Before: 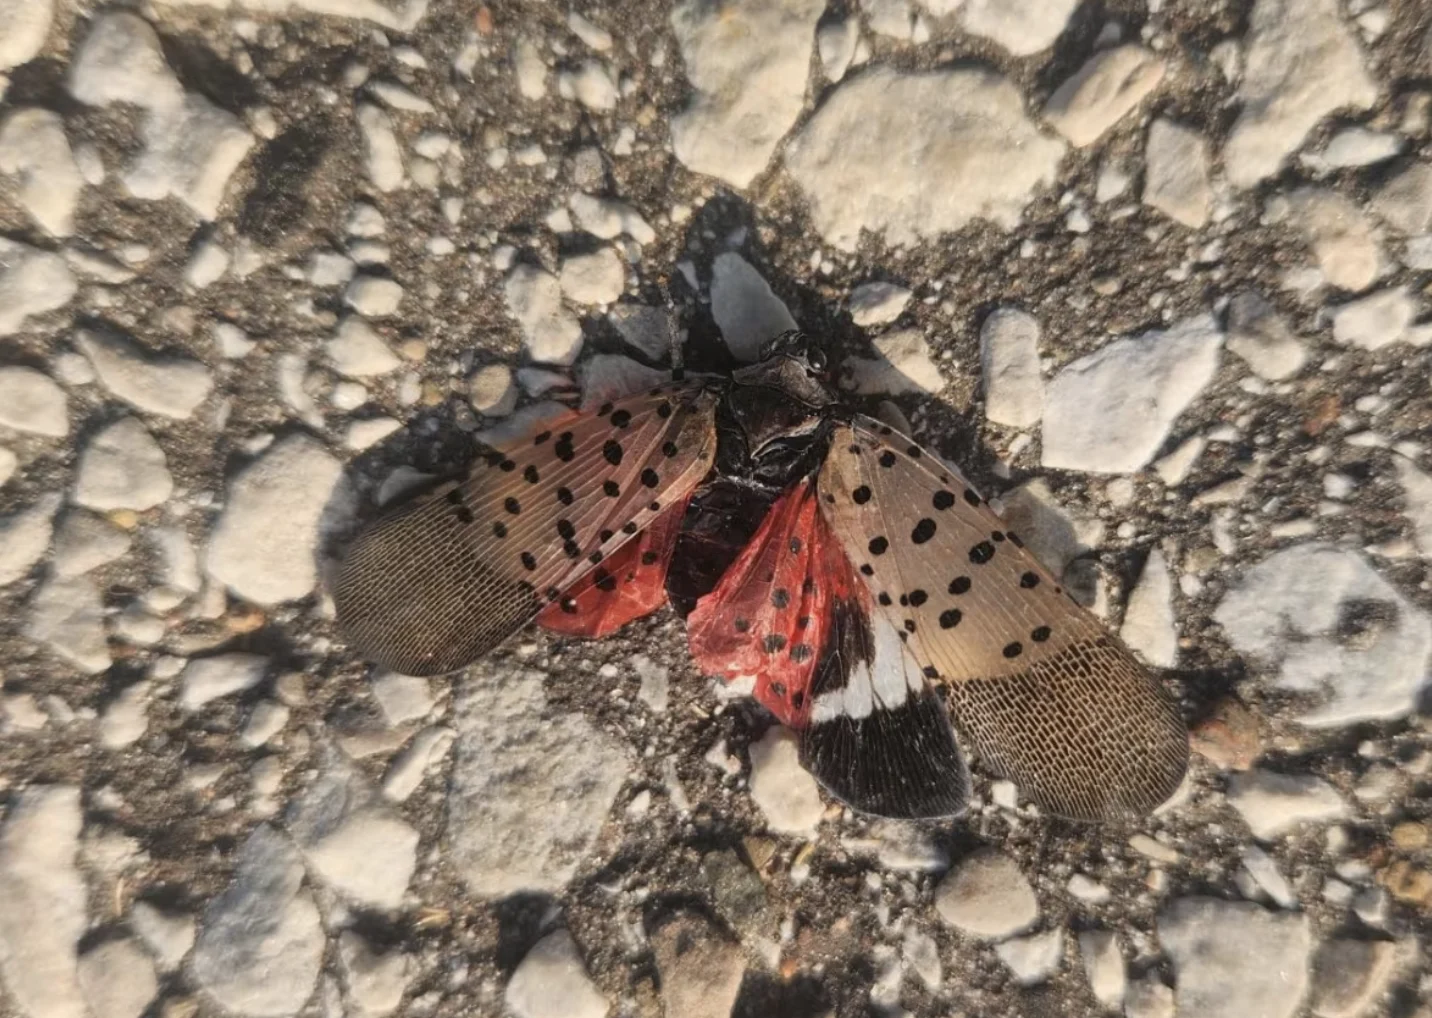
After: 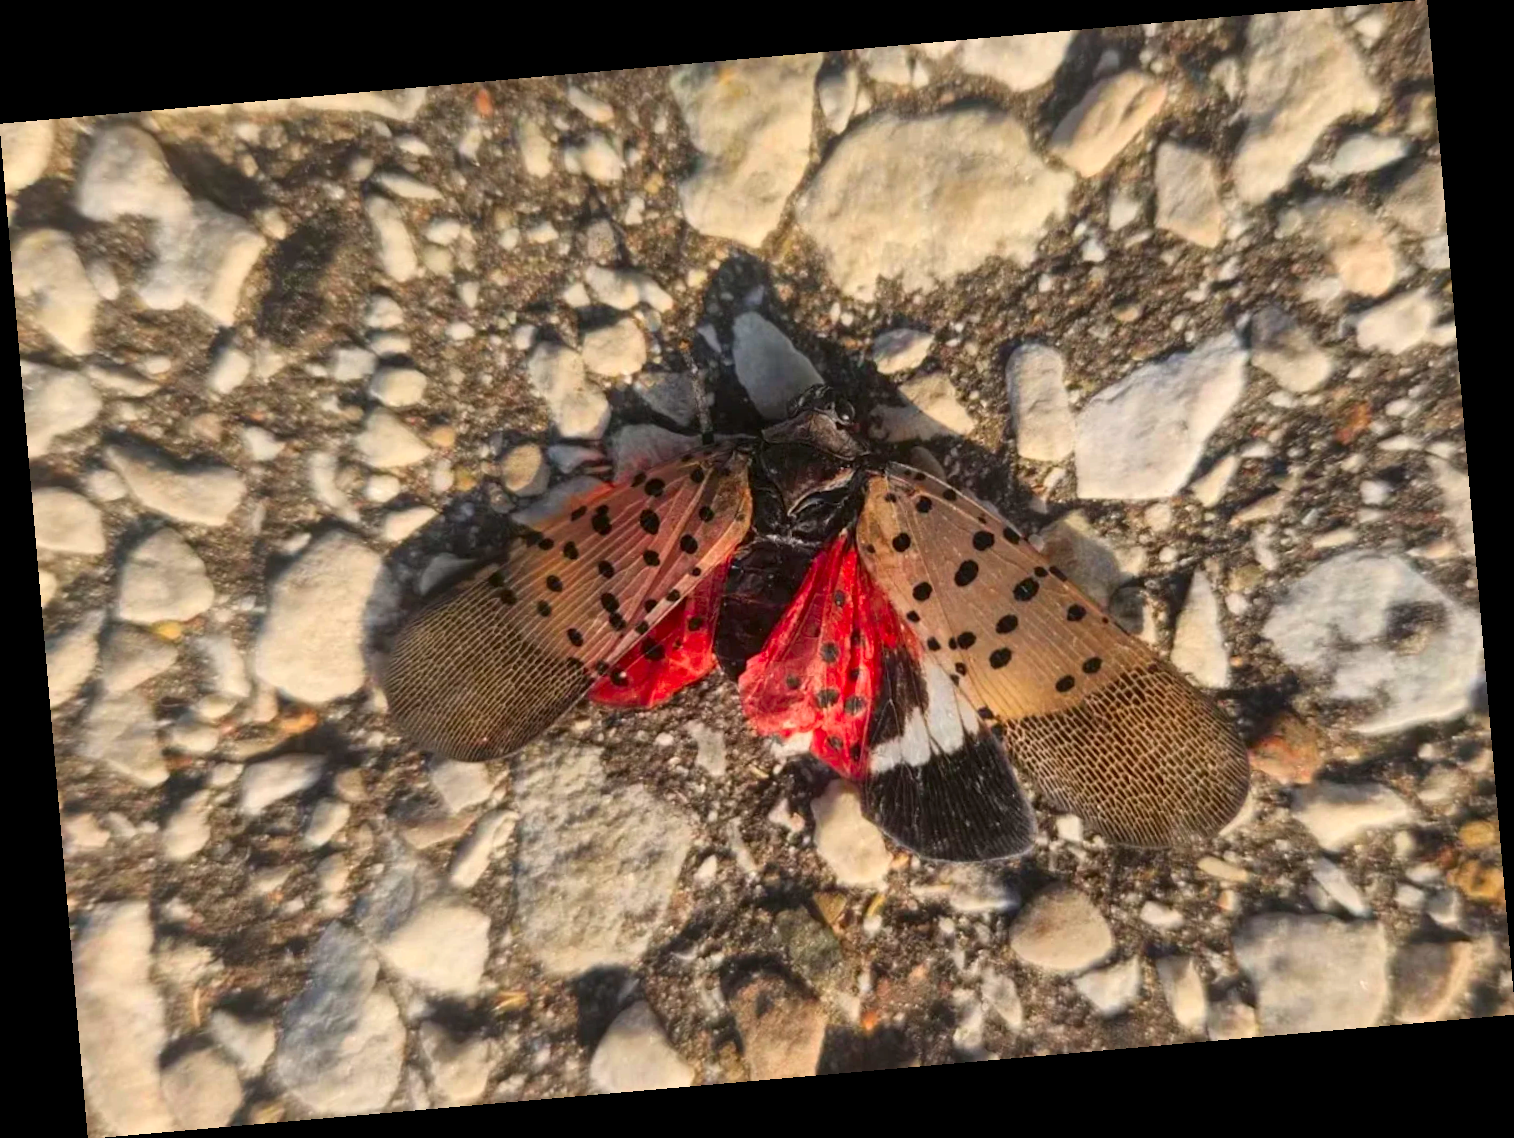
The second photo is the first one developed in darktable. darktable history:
contrast brightness saturation: saturation 0.5
local contrast: mode bilateral grid, contrast 20, coarseness 50, detail 120%, midtone range 0.2
rotate and perspective: rotation -4.98°, automatic cropping off
